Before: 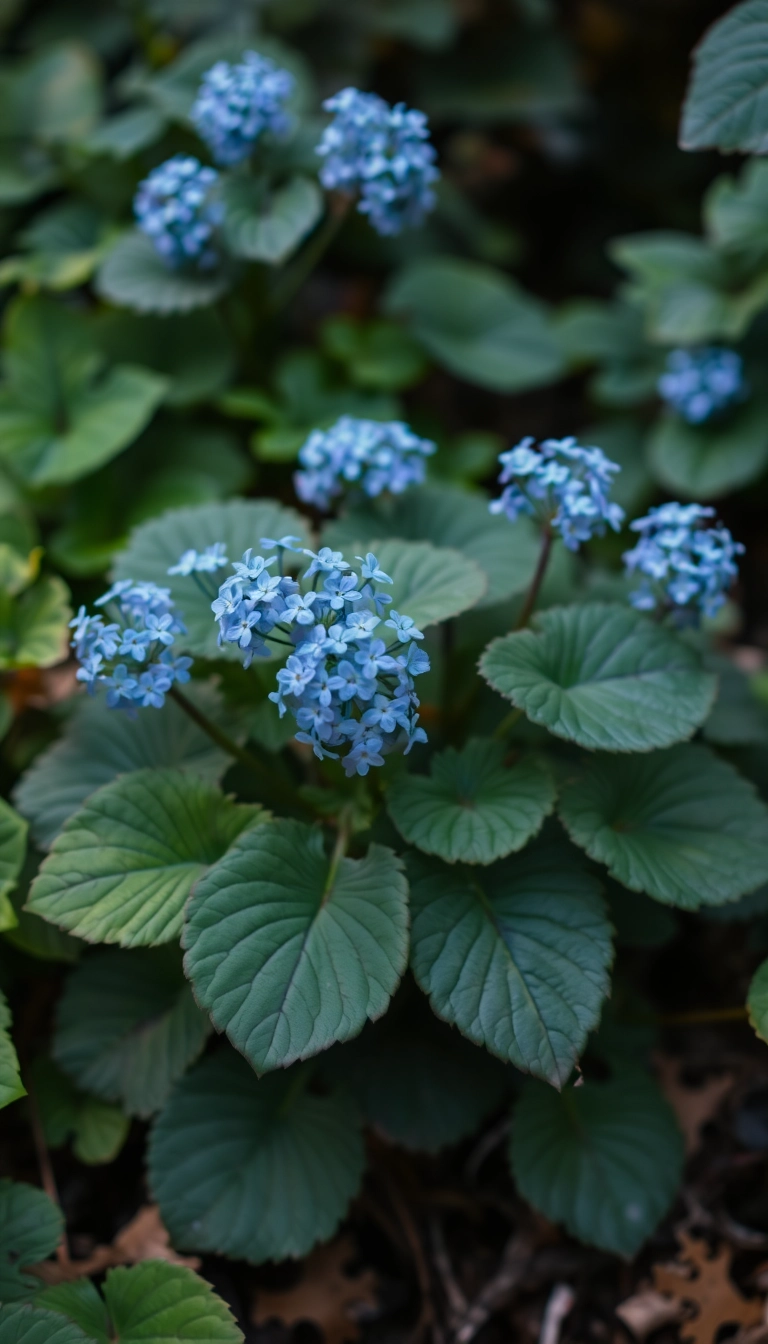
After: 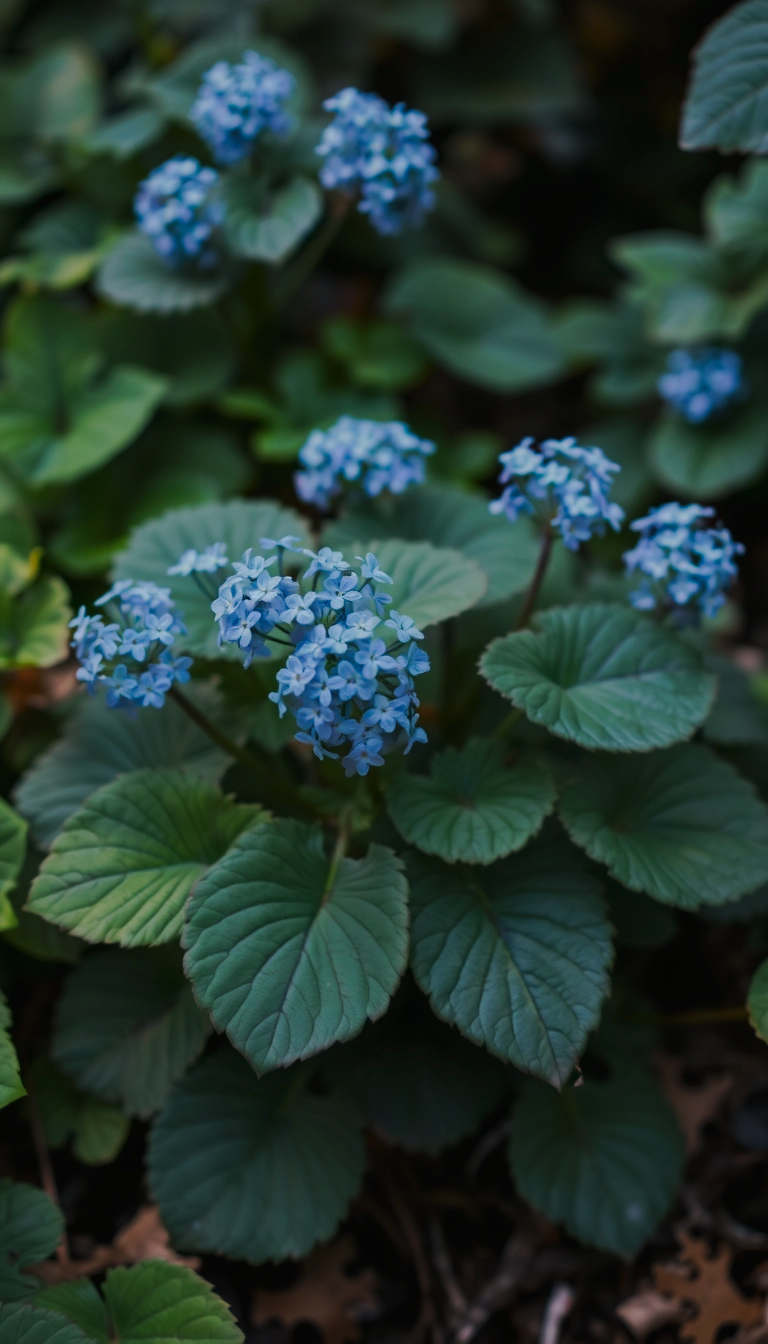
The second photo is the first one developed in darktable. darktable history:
rgb curve: curves: ch0 [(0, 0) (0.175, 0.154) (0.785, 0.663) (1, 1)]
tone curve: curves: ch0 [(0, 0) (0.003, 0.01) (0.011, 0.014) (0.025, 0.029) (0.044, 0.051) (0.069, 0.072) (0.1, 0.097) (0.136, 0.123) (0.177, 0.16) (0.224, 0.2) (0.277, 0.248) (0.335, 0.305) (0.399, 0.37) (0.468, 0.454) (0.543, 0.534) (0.623, 0.609) (0.709, 0.681) (0.801, 0.752) (0.898, 0.841) (1, 1)], preserve colors none
